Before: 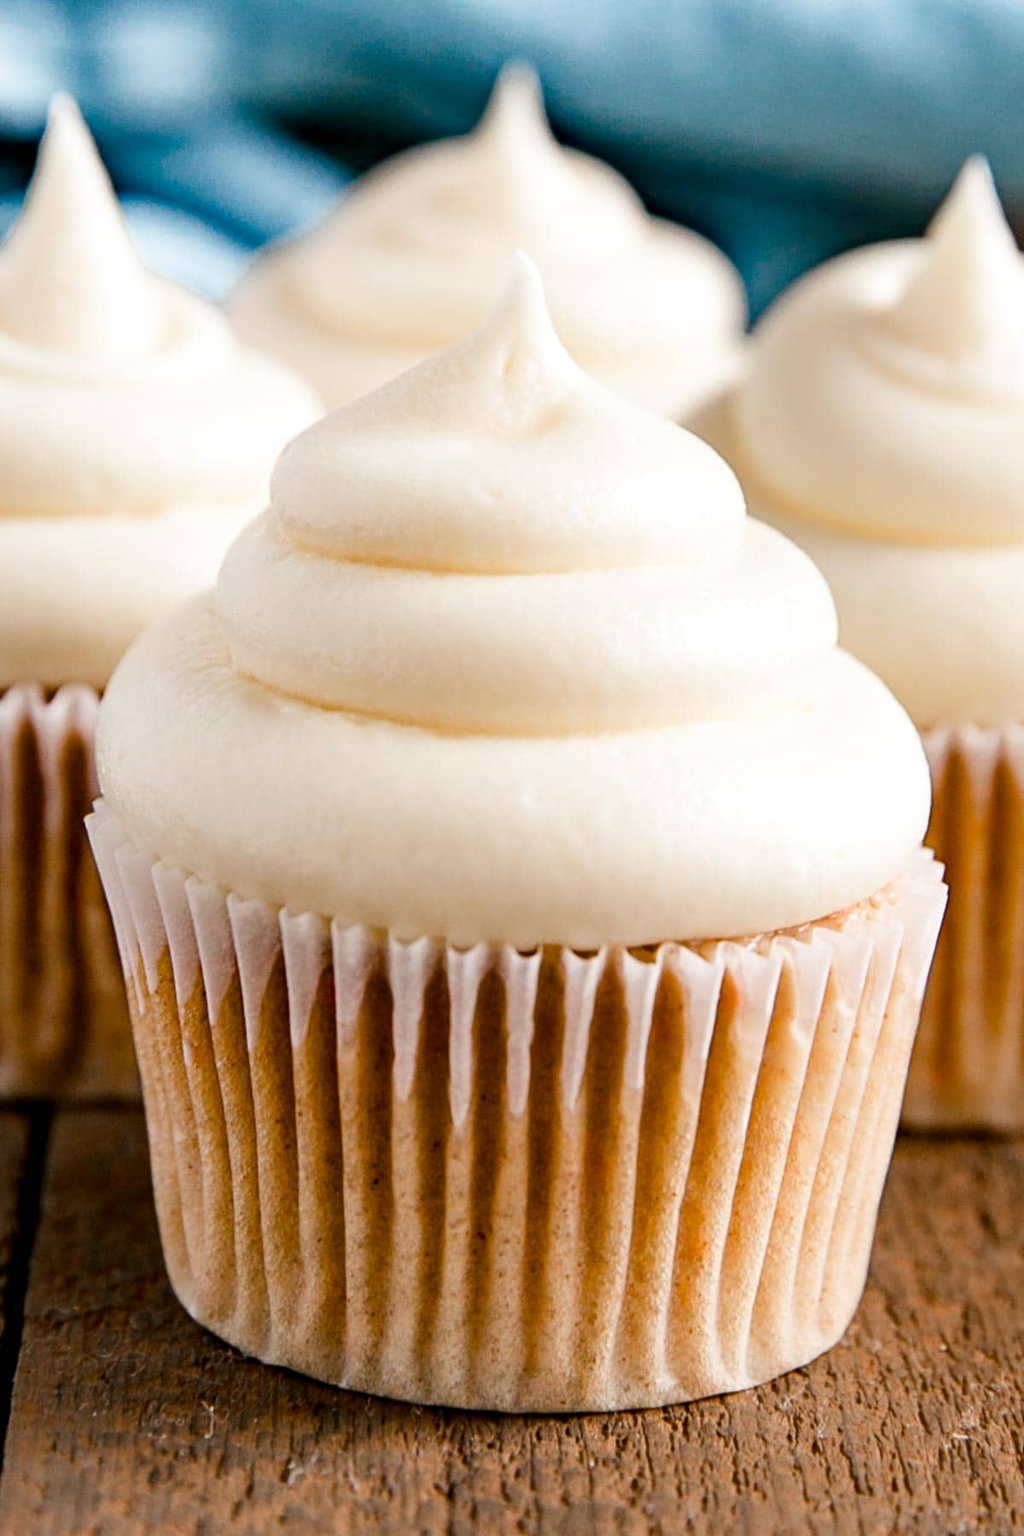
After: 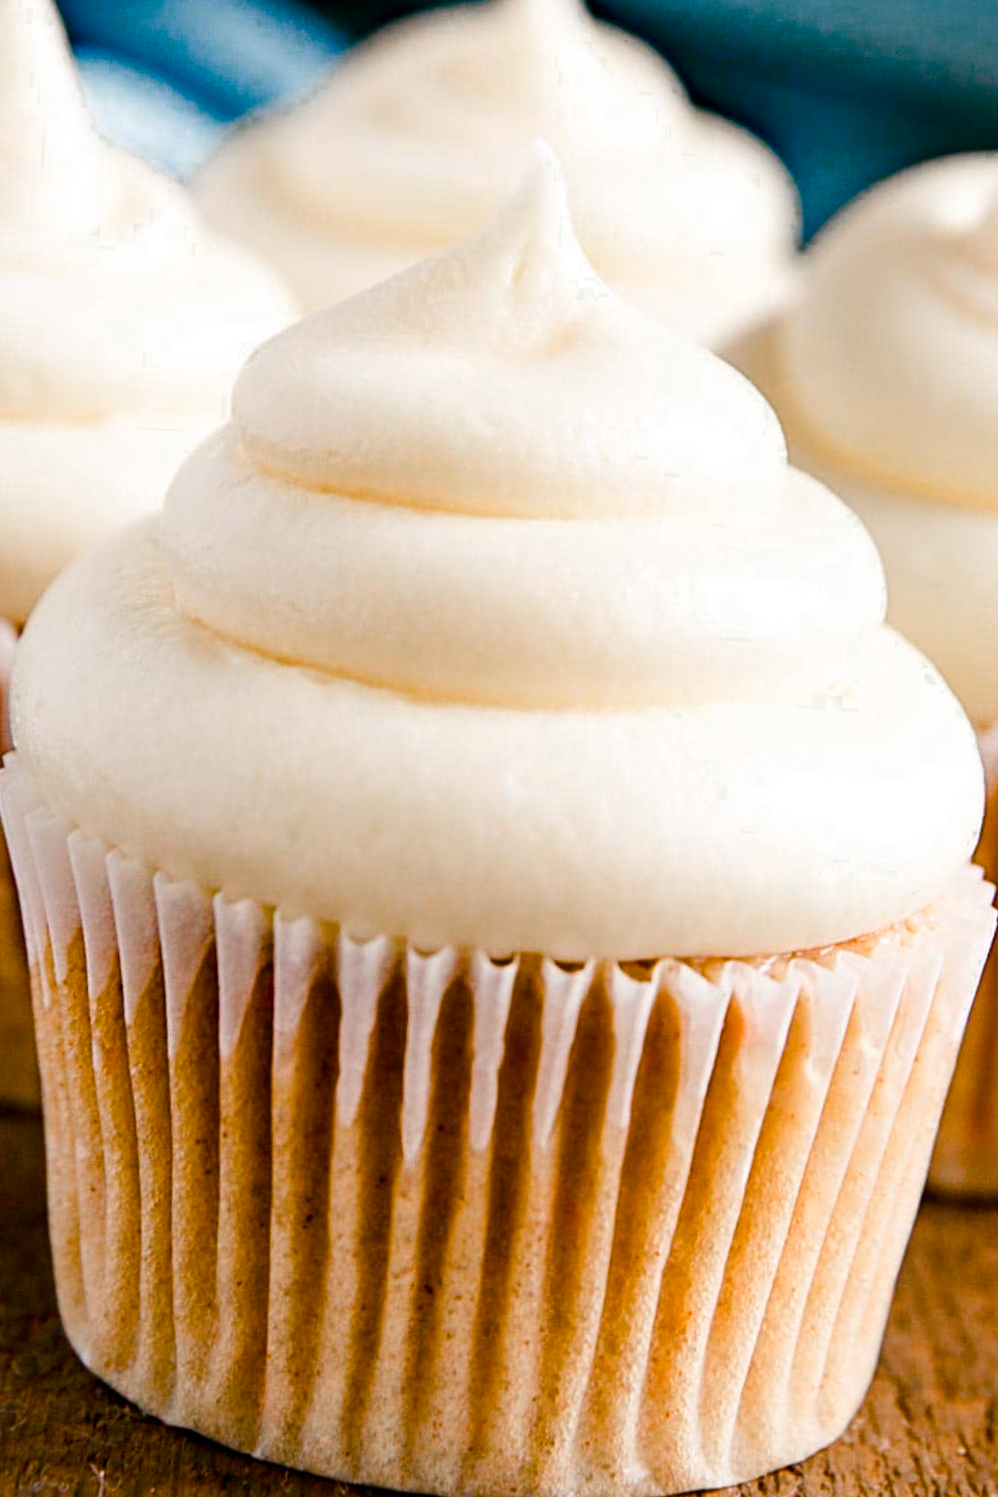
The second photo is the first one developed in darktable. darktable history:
crop and rotate: angle -3.27°, left 5.211%, top 5.211%, right 4.607%, bottom 4.607%
color zones: curves: ch0 [(0.25, 0.5) (0.347, 0.092) (0.75, 0.5)]; ch1 [(0.25, 0.5) (0.33, 0.51) (0.75, 0.5)]
color balance rgb: perceptual saturation grading › global saturation 20%, perceptual saturation grading › highlights -25%, perceptual saturation grading › shadows 50%
